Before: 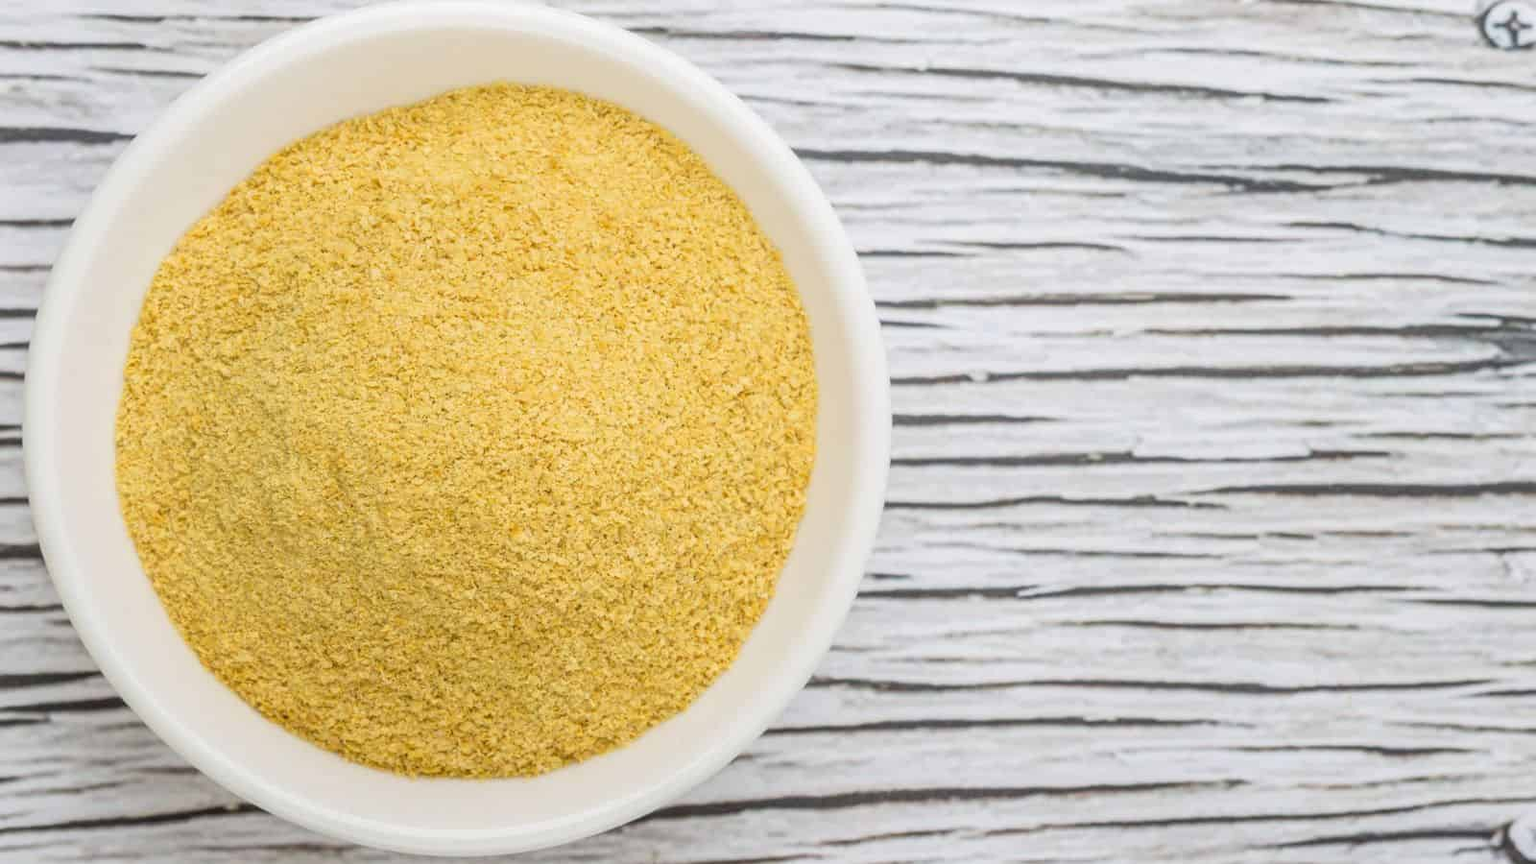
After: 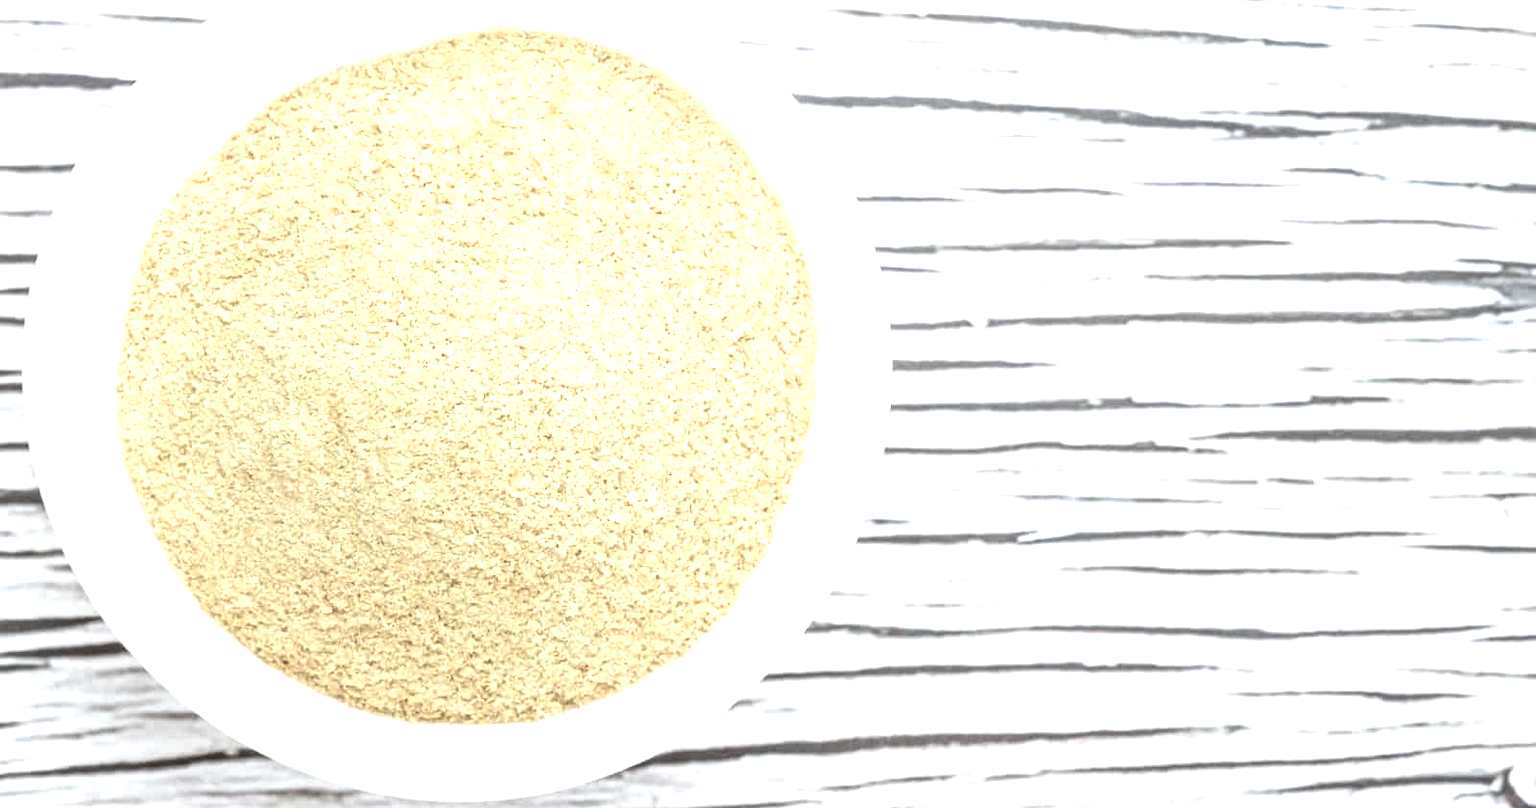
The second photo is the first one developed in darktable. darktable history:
exposure: black level correction 0, exposure 1.196 EV, compensate highlight preservation false
color zones: curves: ch0 [(0, 0.6) (0.129, 0.508) (0.193, 0.483) (0.429, 0.5) (0.571, 0.5) (0.714, 0.5) (0.857, 0.5) (1, 0.6)]; ch1 [(0, 0.481) (0.112, 0.245) (0.213, 0.223) (0.429, 0.233) (0.571, 0.231) (0.683, 0.242) (0.857, 0.296) (1, 0.481)]
color correction: highlights a* -3.01, highlights b* -6.81, shadows a* 3.17, shadows b* 5.78
crop and rotate: top 6.366%
